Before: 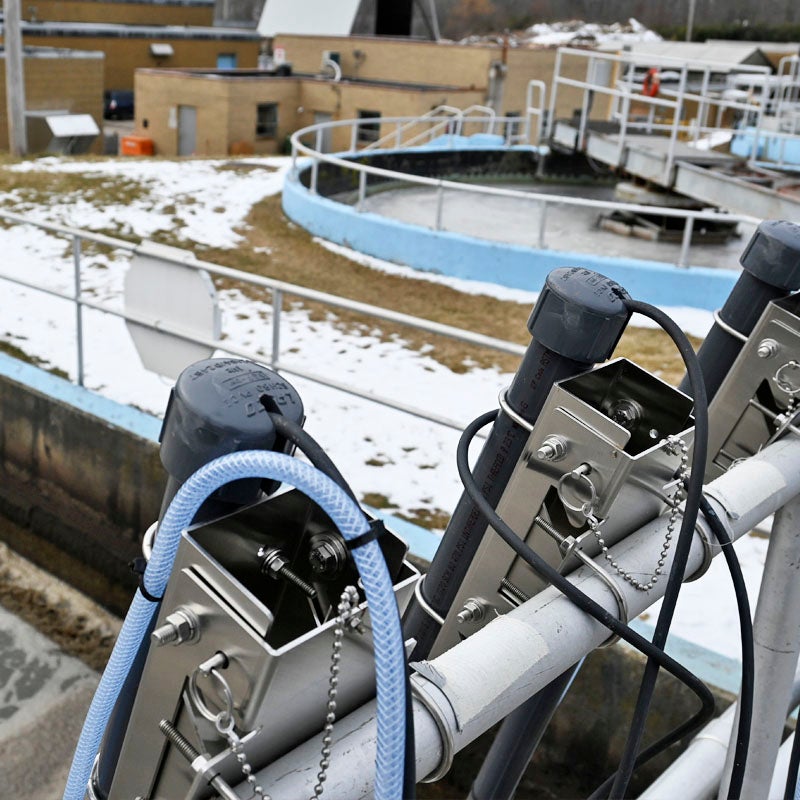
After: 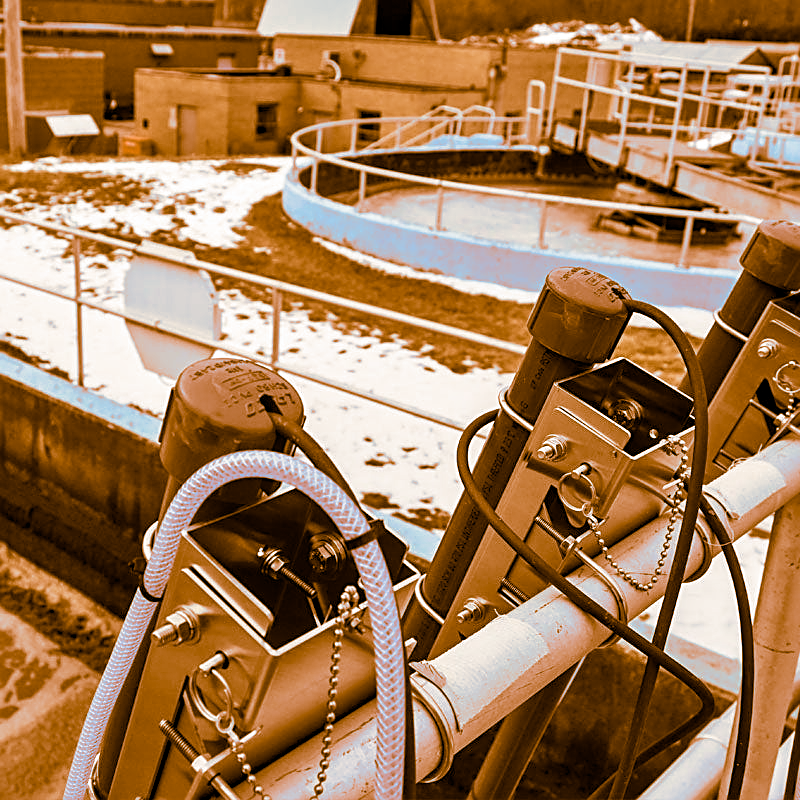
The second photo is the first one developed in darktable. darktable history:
split-toning: shadows › hue 26°, shadows › saturation 0.92, highlights › hue 40°, highlights › saturation 0.92, balance -63, compress 0%
local contrast: on, module defaults
sharpen: on, module defaults
white balance: emerald 1
